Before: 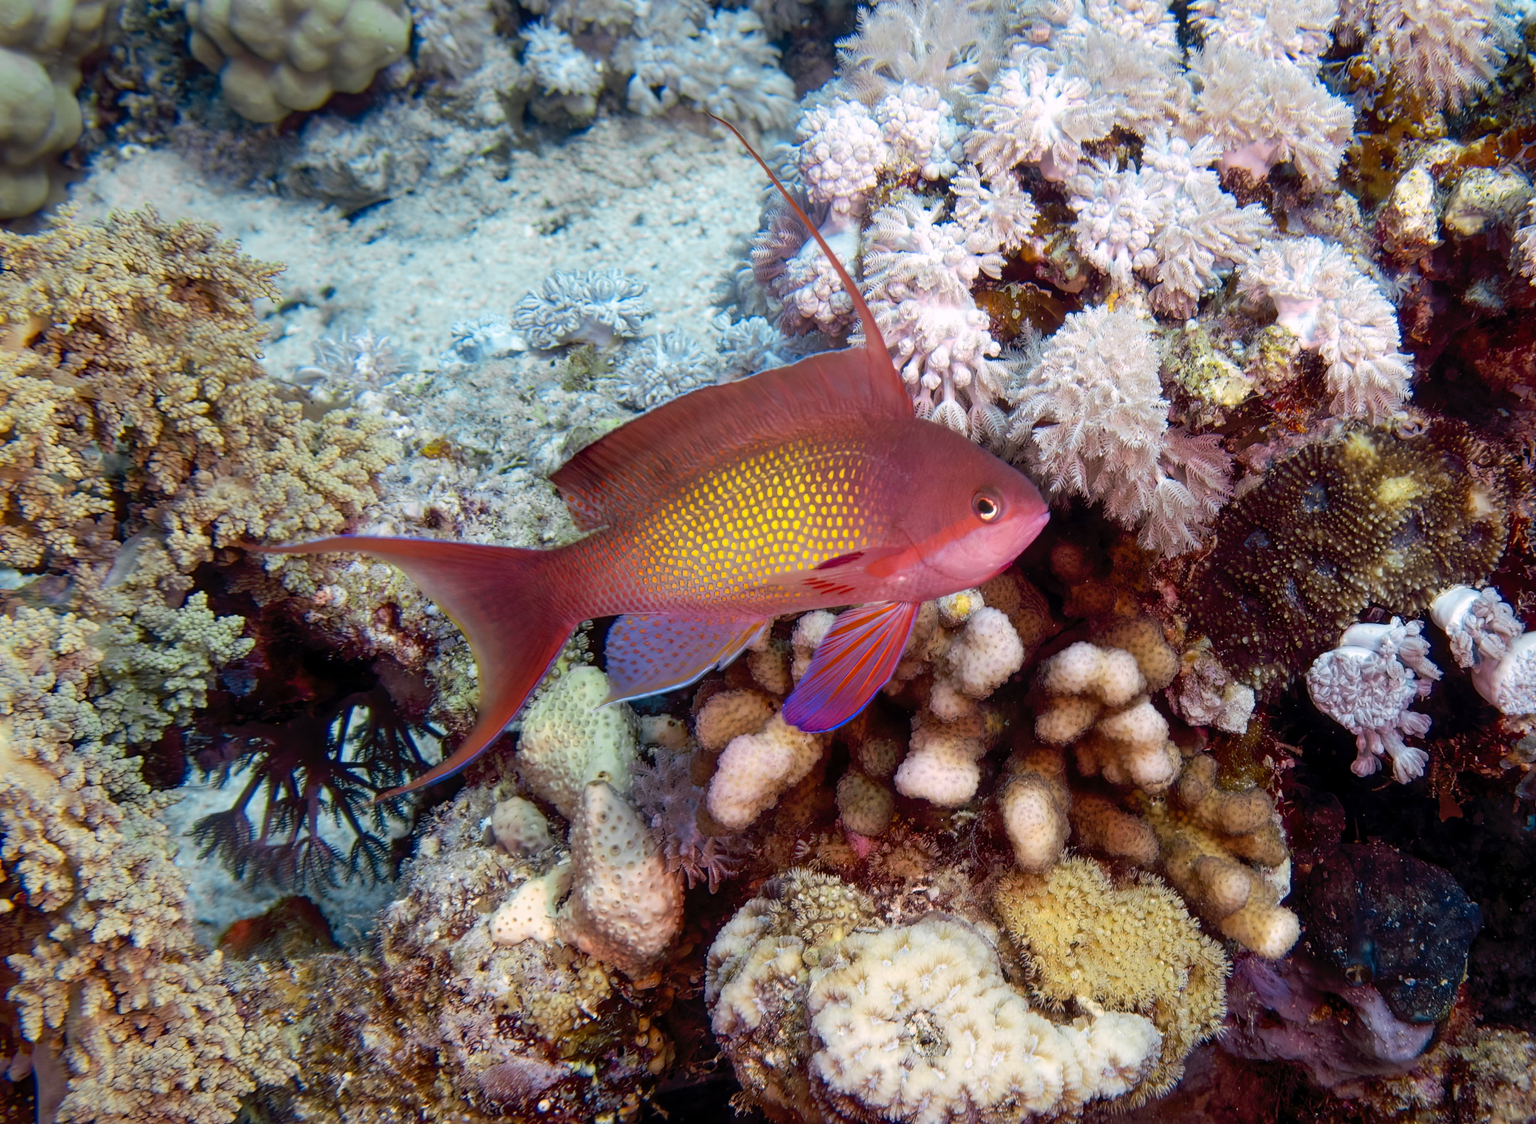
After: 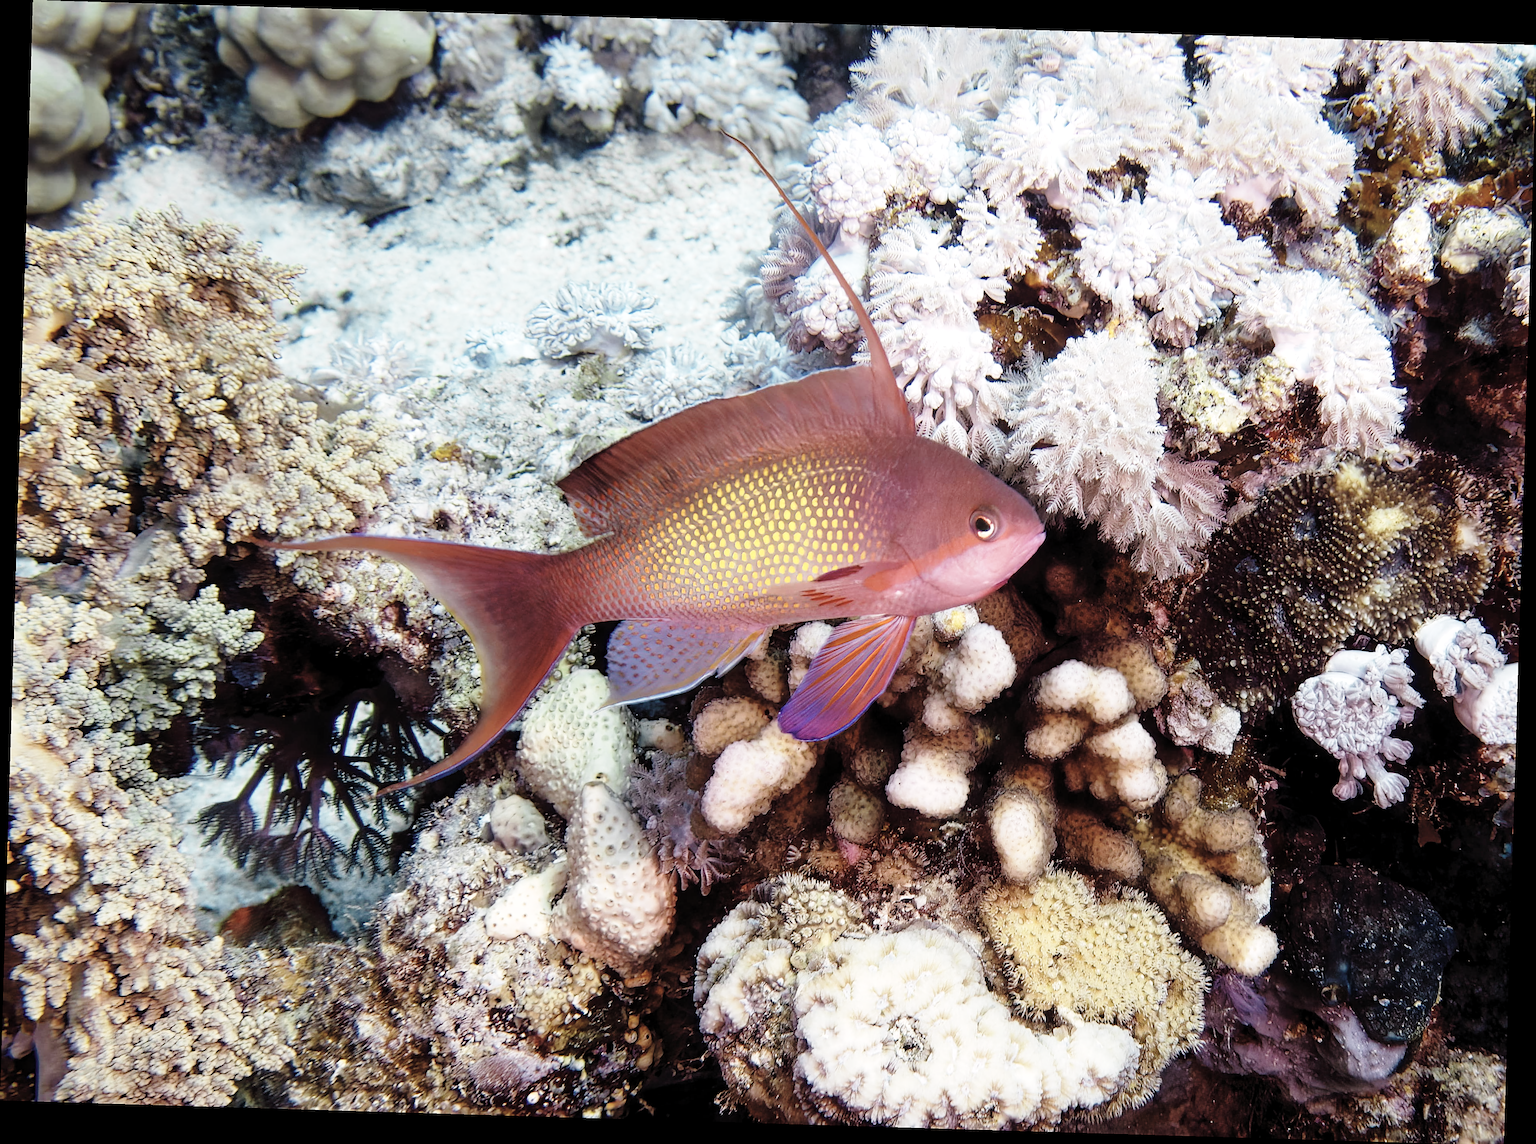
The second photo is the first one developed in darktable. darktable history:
levels: levels [0.031, 0.5, 0.969]
contrast brightness saturation: contrast -0.05, saturation -0.41
sharpen: on, module defaults
rotate and perspective: rotation 1.72°, automatic cropping off
base curve: curves: ch0 [(0, 0) (0.028, 0.03) (0.121, 0.232) (0.46, 0.748) (0.859, 0.968) (1, 1)], preserve colors none
